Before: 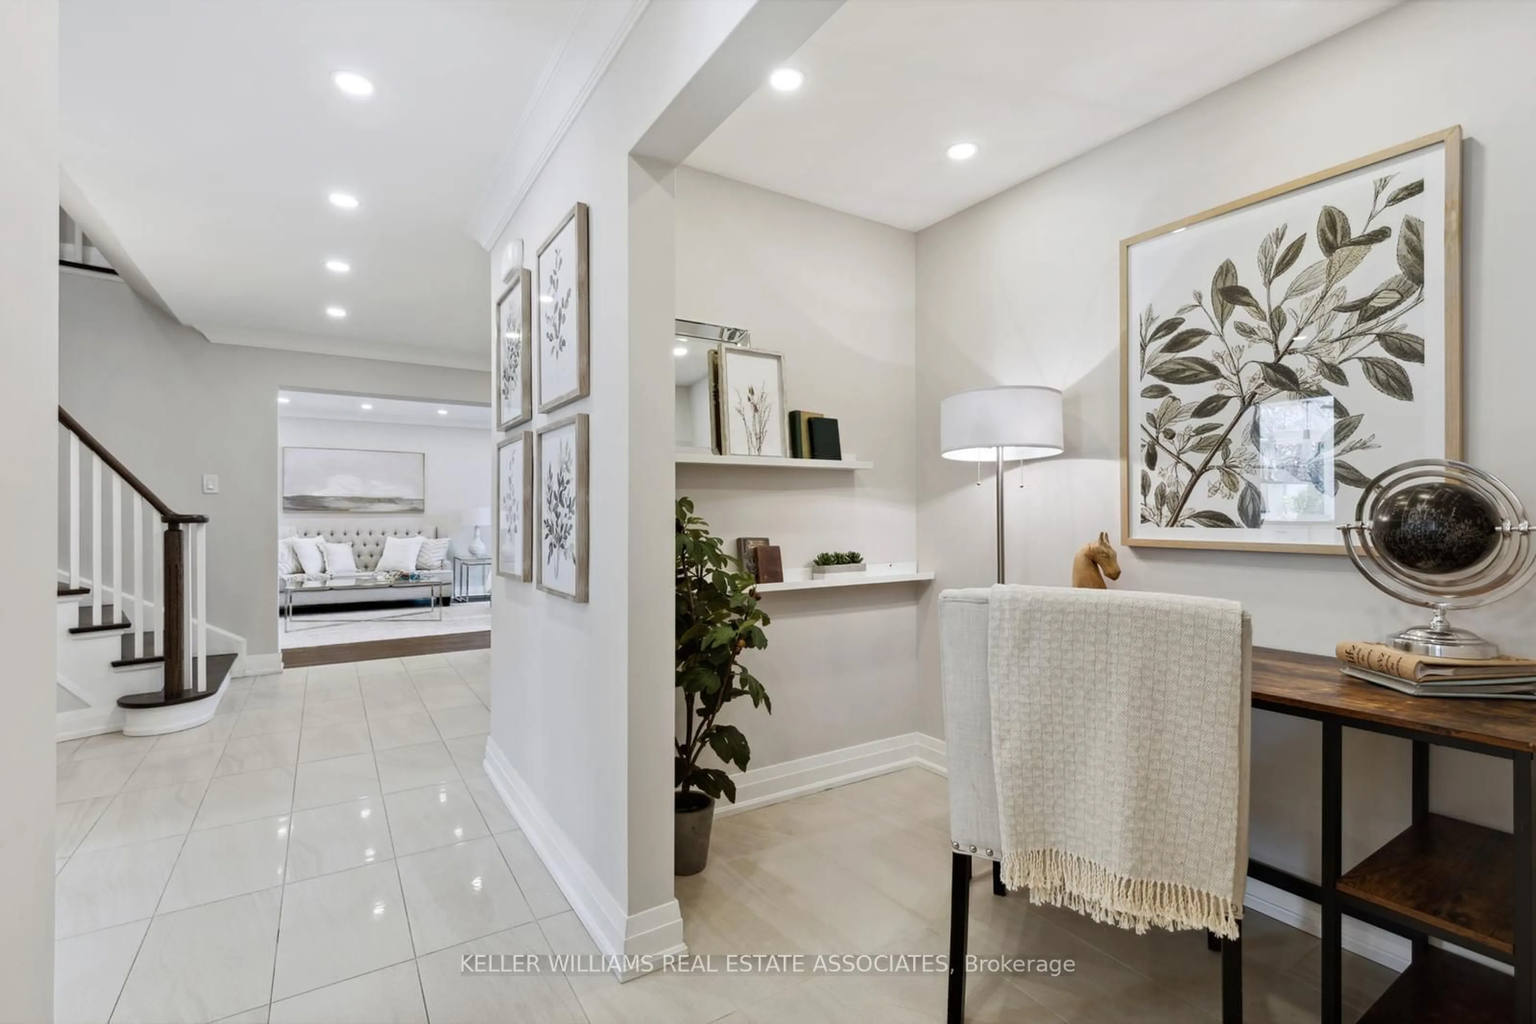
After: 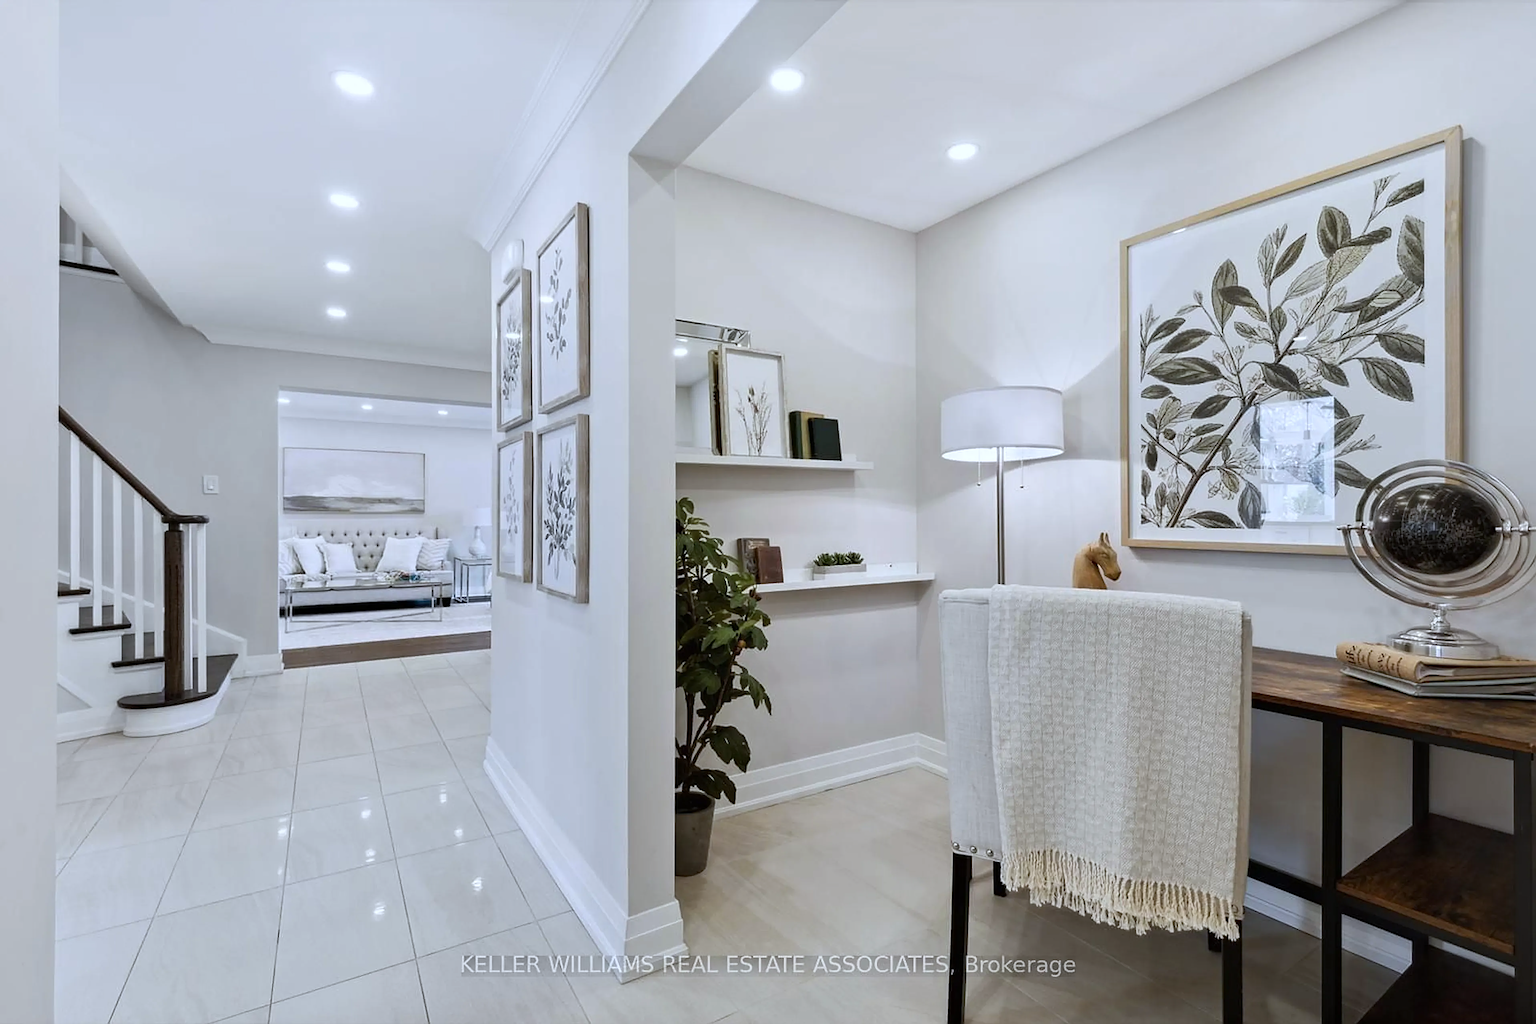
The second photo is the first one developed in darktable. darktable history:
sharpen: amount 0.75
white balance: red 0.954, blue 1.079
